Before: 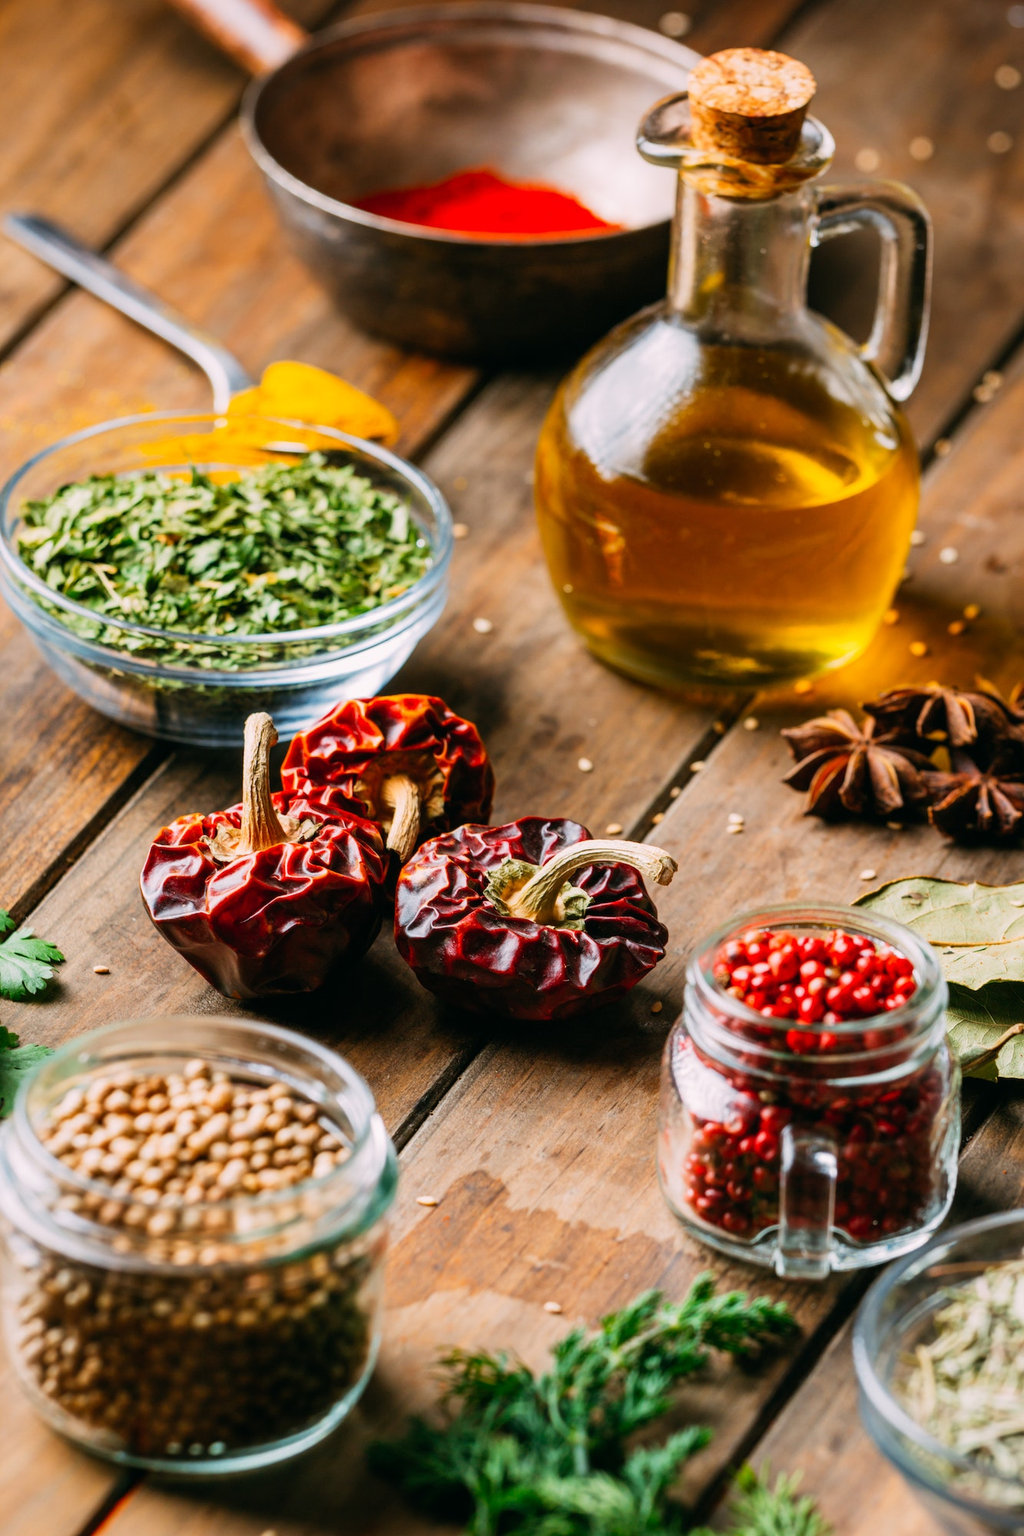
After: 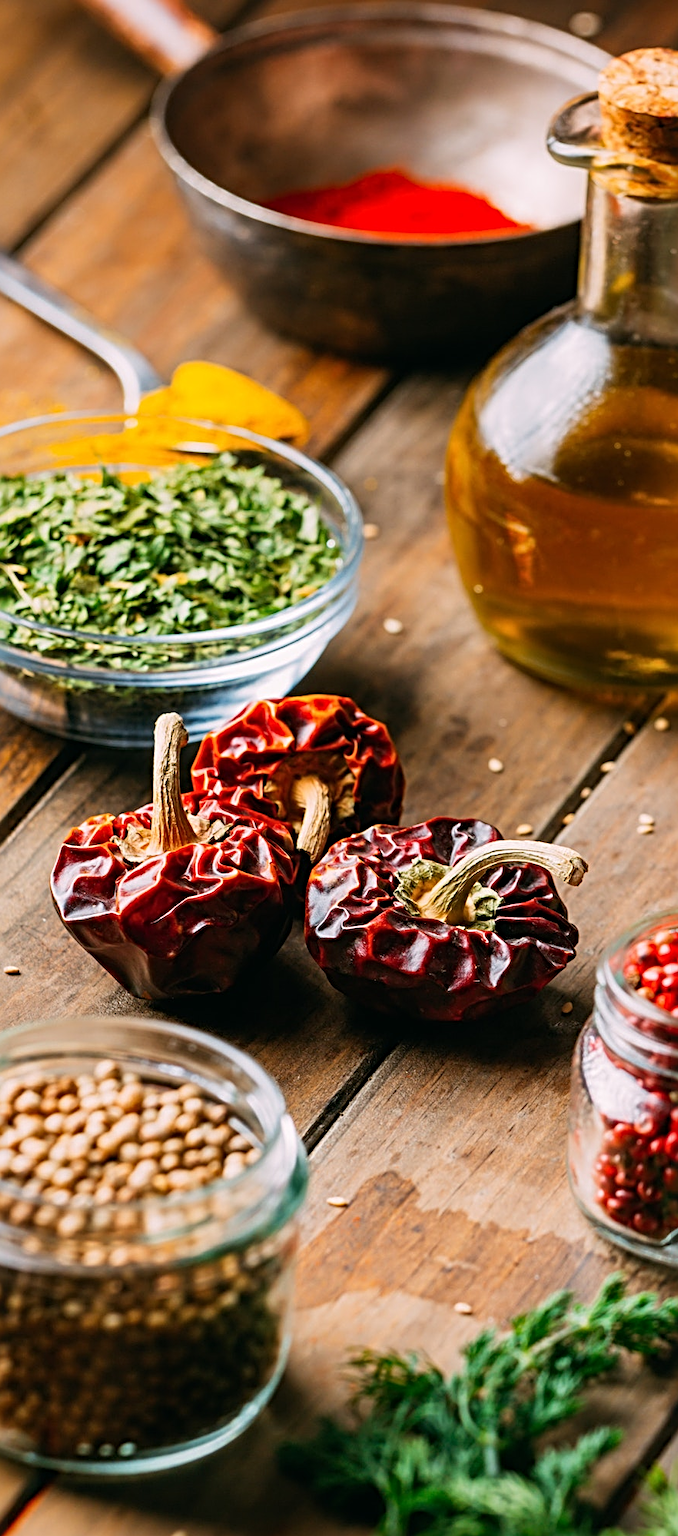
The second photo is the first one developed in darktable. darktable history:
sharpen: radius 3.961
crop and rotate: left 8.842%, right 24.858%
